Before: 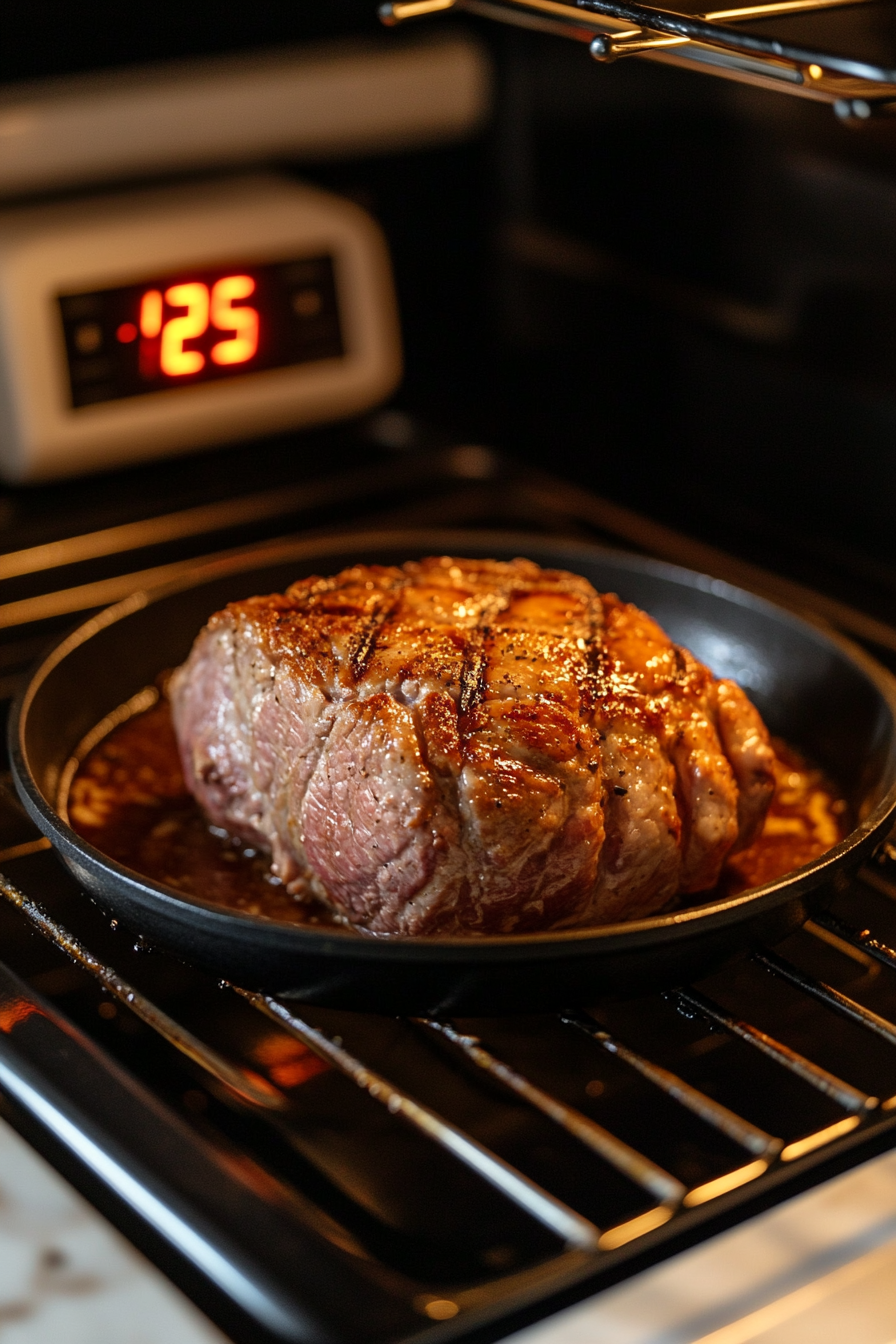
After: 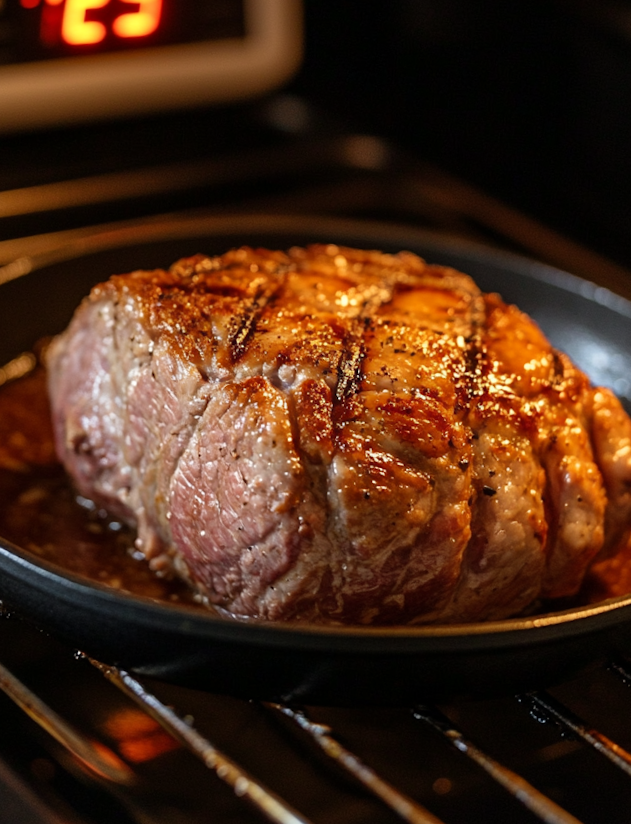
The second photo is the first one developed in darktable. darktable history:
crop and rotate: angle -4.17°, left 9.848%, top 20.382%, right 12.125%, bottom 11.777%
